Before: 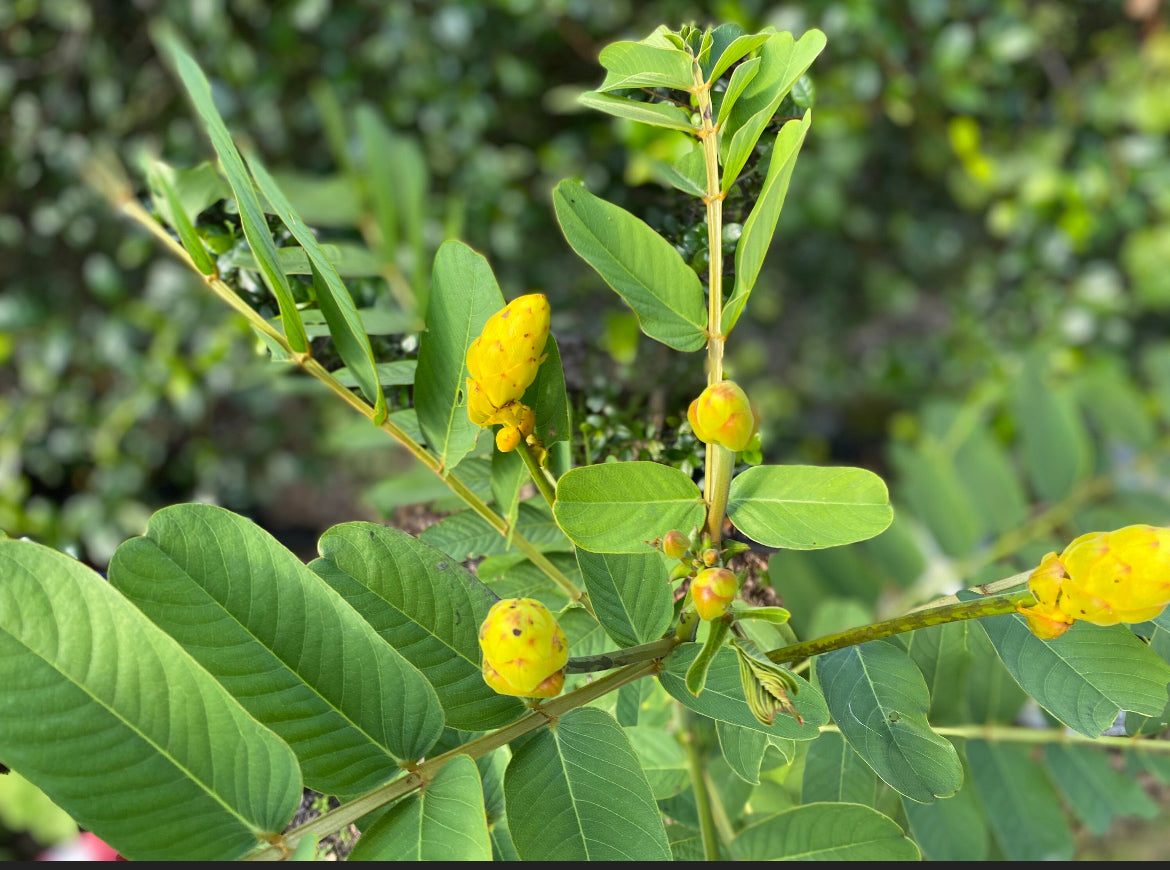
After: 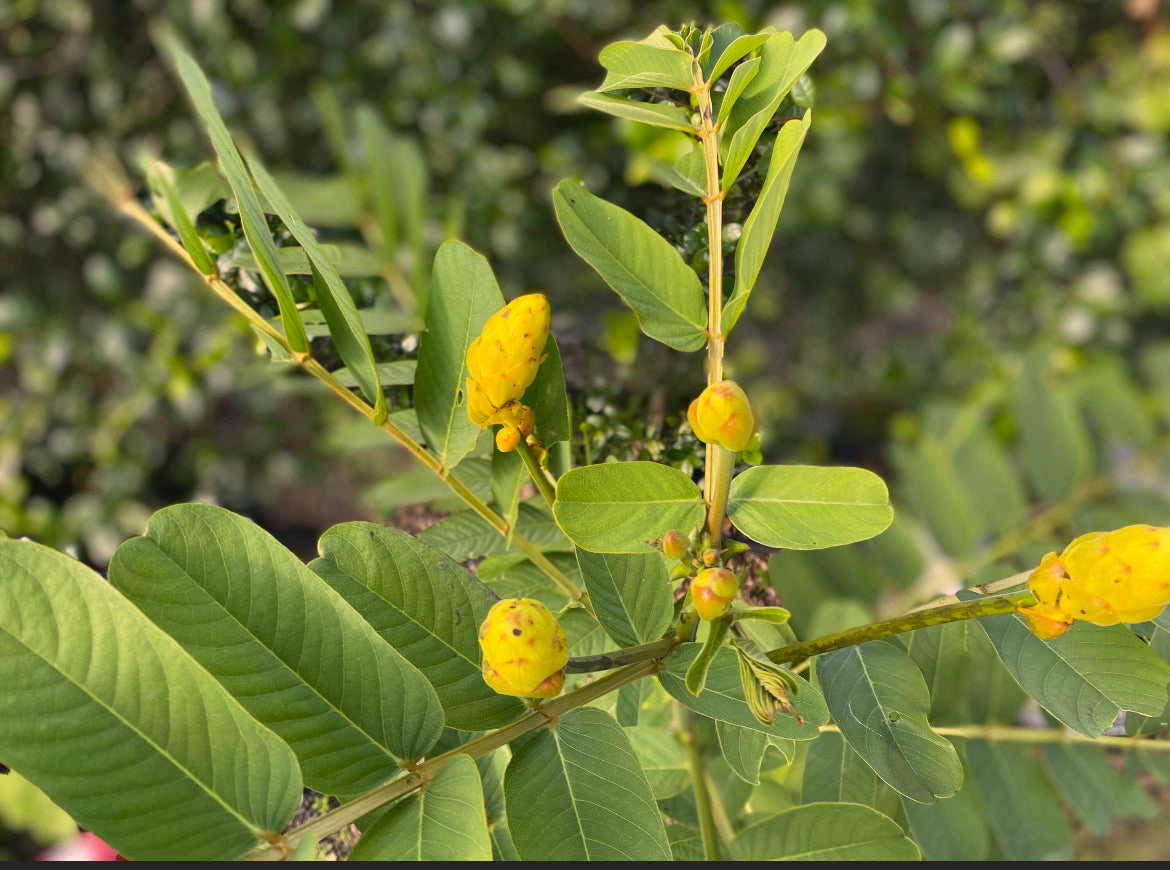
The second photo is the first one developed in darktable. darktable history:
color correction: highlights a* 11.96, highlights b* 11.58
contrast brightness saturation: contrast -0.08, brightness -0.04, saturation -0.11
